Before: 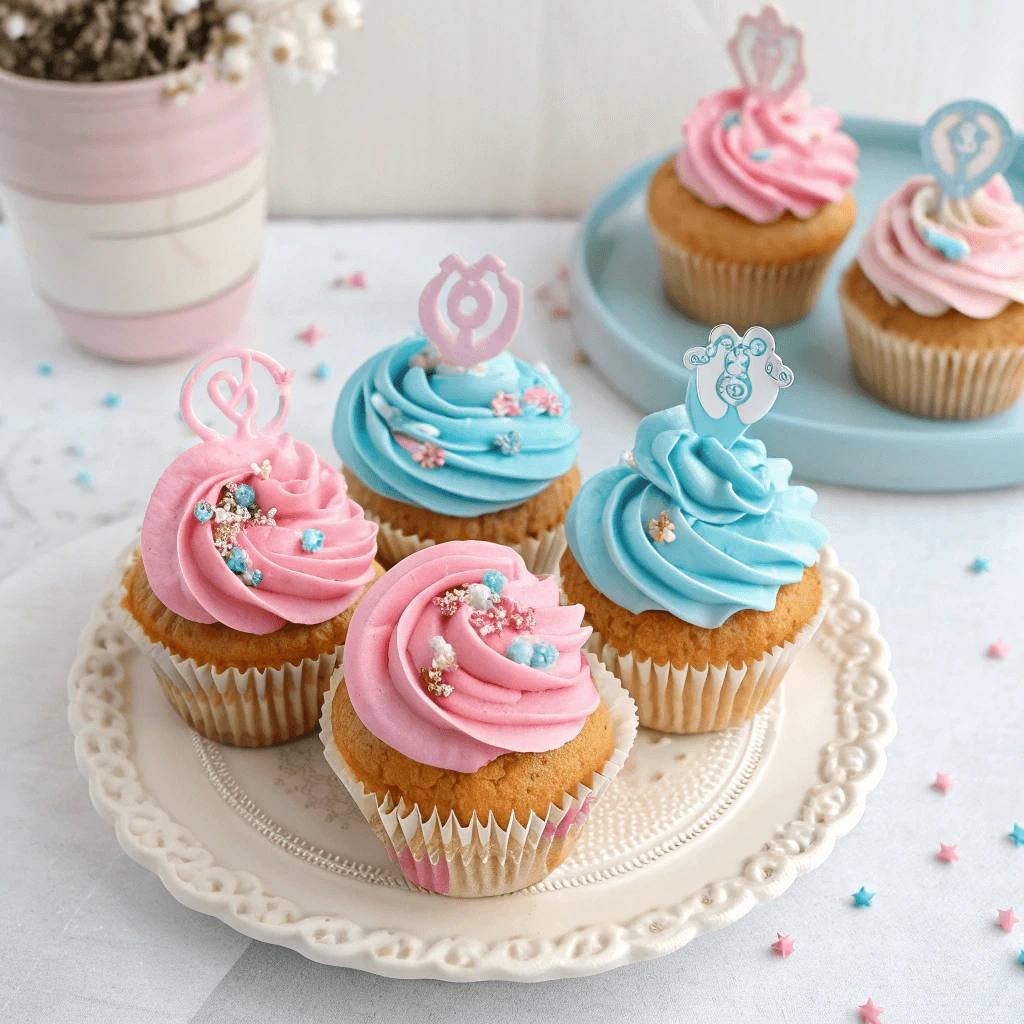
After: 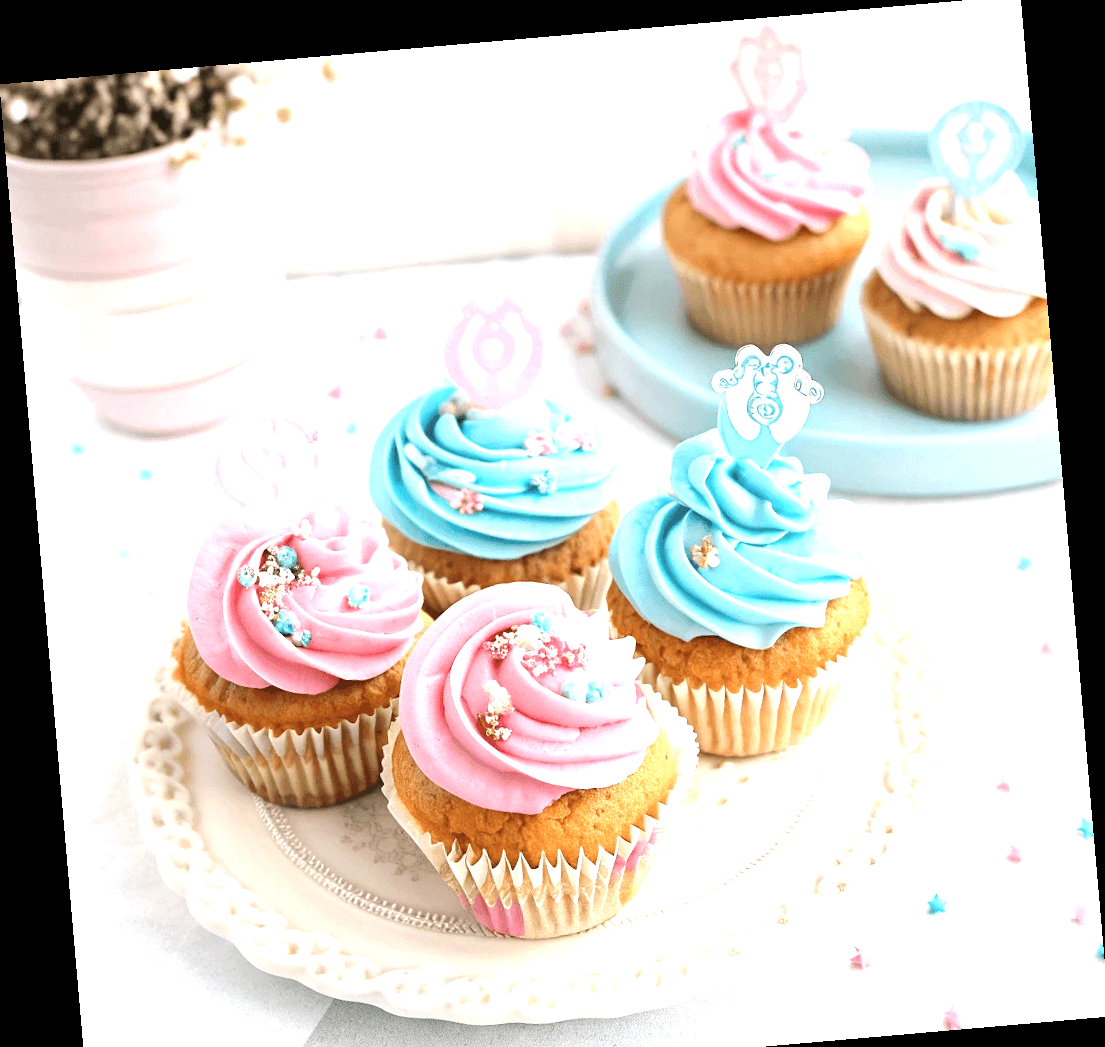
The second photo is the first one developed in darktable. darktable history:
rotate and perspective: rotation -4.98°, automatic cropping off
color balance rgb: linear chroma grading › global chroma 1.5%, linear chroma grading › mid-tones -1%, perceptual saturation grading › global saturation -3%, perceptual saturation grading › shadows -2%
tone equalizer: -8 EV -0.417 EV, -7 EV -0.389 EV, -6 EV -0.333 EV, -5 EV -0.222 EV, -3 EV 0.222 EV, -2 EV 0.333 EV, -1 EV 0.389 EV, +0 EV 0.417 EV, edges refinement/feathering 500, mask exposure compensation -1.57 EV, preserve details no
exposure: black level correction 0, exposure 0.7 EV, compensate exposure bias true, compensate highlight preservation false
crop: top 0.448%, right 0.264%, bottom 5.045%
